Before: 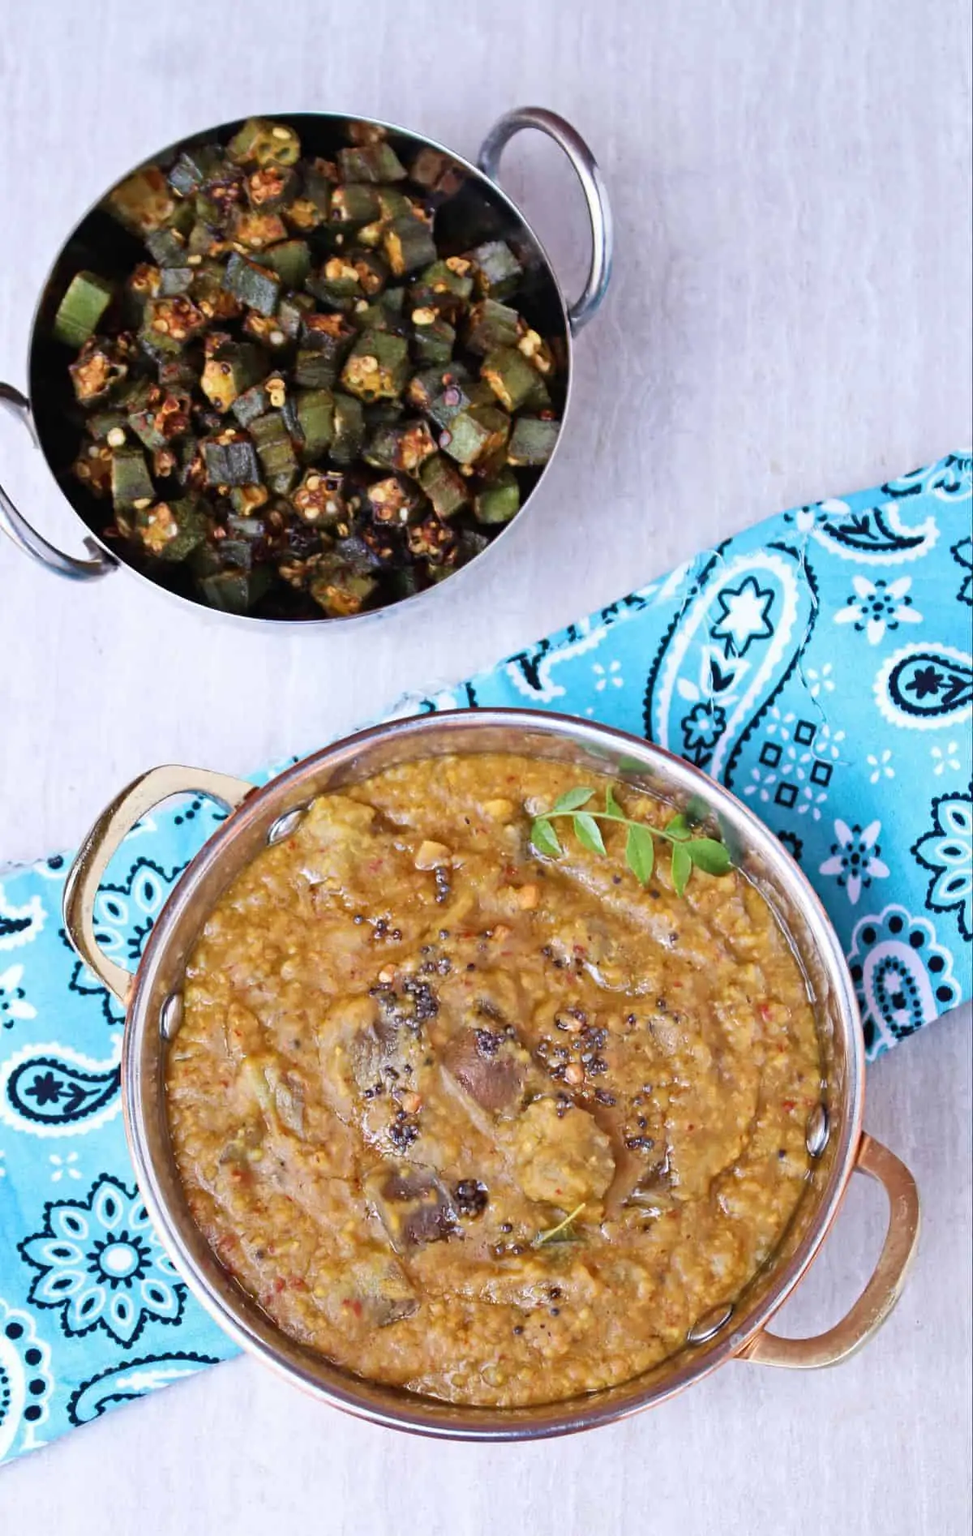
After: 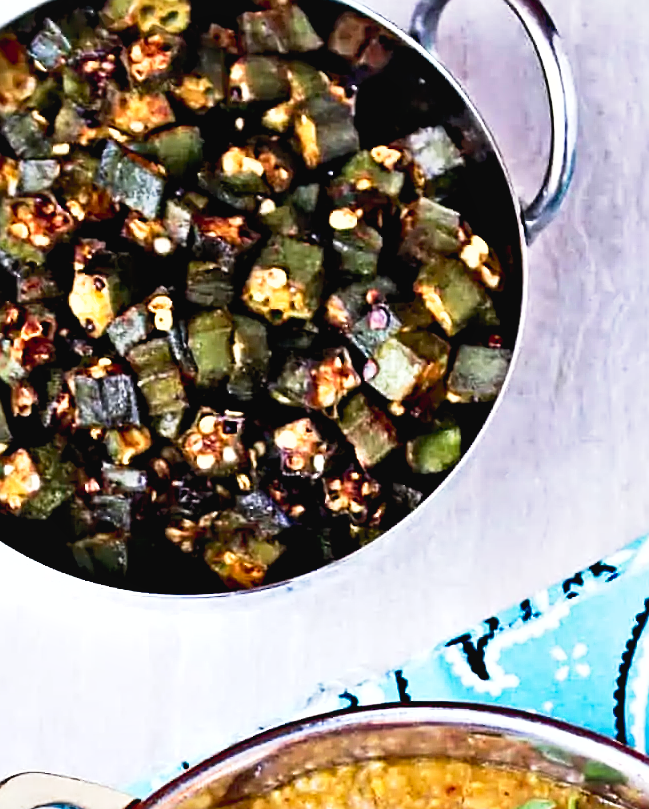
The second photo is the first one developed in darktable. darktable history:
shadows and highlights: shadows 62.41, white point adjustment 0.507, highlights -34.37, compress 83.74%
crop: left 14.985%, top 9.056%, right 30.866%, bottom 48.18%
sharpen: amount 0.734
contrast equalizer: y [[0.6 ×6], [0.55 ×6], [0 ×6], [0 ×6], [0 ×6]]
tone curve: curves: ch0 [(0, 0.013) (0.054, 0.018) (0.205, 0.191) (0.289, 0.292) (0.39, 0.424) (0.493, 0.551) (0.647, 0.752) (0.778, 0.895) (1, 0.998)]; ch1 [(0, 0) (0.385, 0.343) (0.439, 0.415) (0.494, 0.495) (0.501, 0.501) (0.51, 0.509) (0.54, 0.546) (0.586, 0.606) (0.66, 0.701) (0.783, 0.804) (1, 1)]; ch2 [(0, 0) (0.32, 0.281) (0.403, 0.399) (0.441, 0.428) (0.47, 0.469) (0.498, 0.496) (0.524, 0.538) (0.566, 0.579) (0.633, 0.665) (0.7, 0.711) (1, 1)], preserve colors none
